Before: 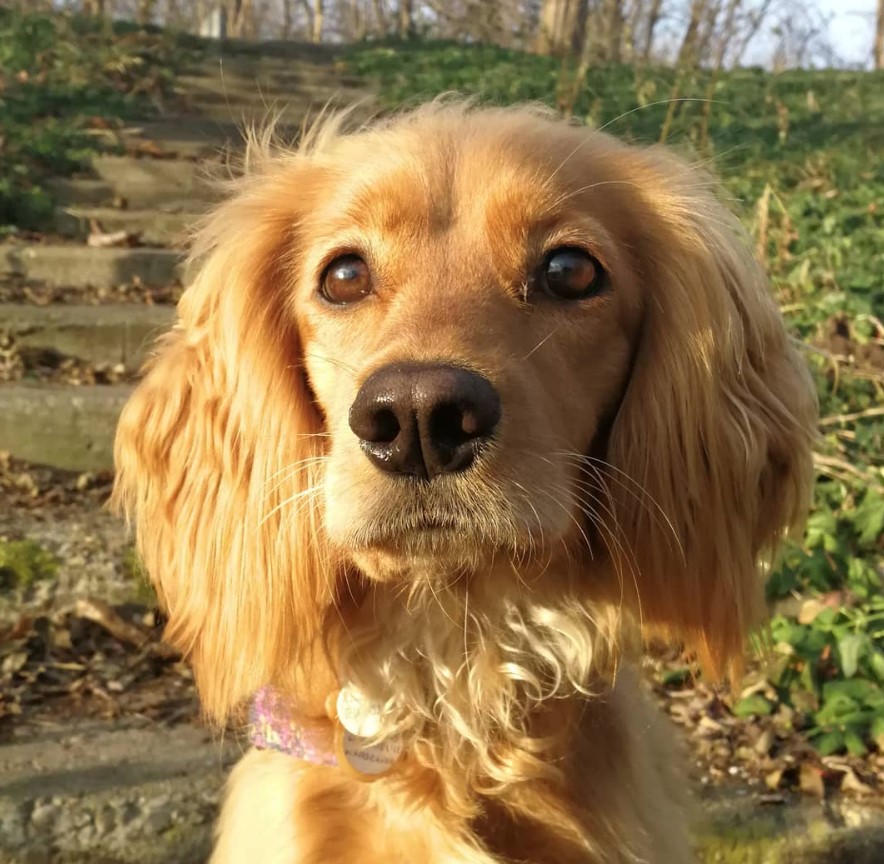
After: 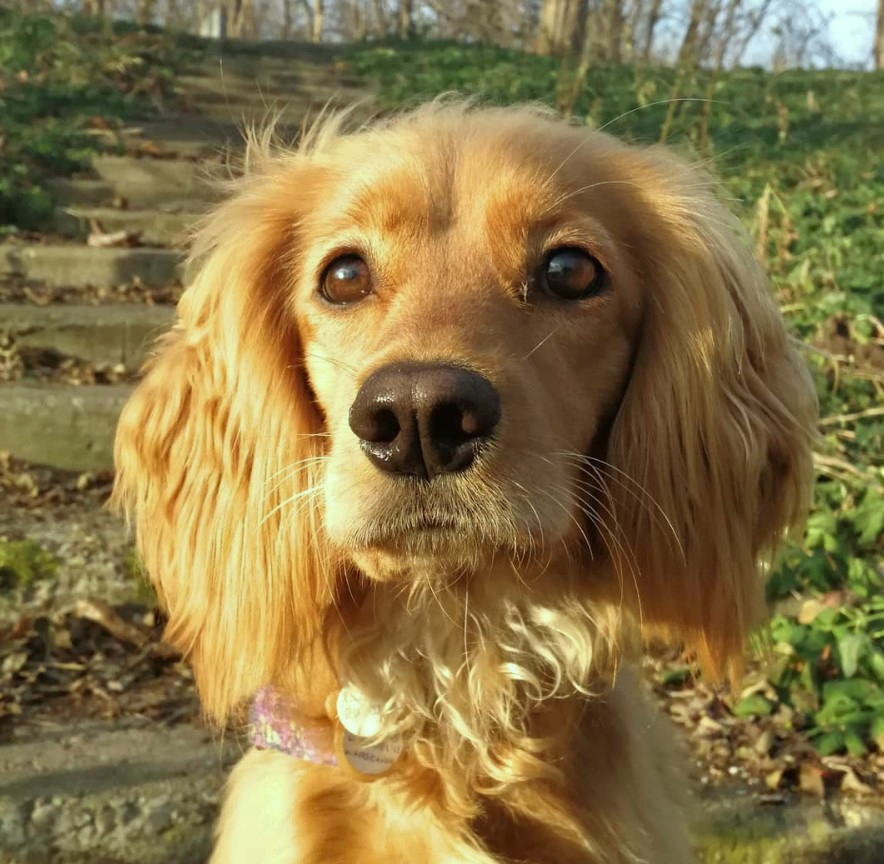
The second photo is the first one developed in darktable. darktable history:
color correction: highlights a* -6.83, highlights b* 0.476
tone equalizer: edges refinement/feathering 500, mask exposure compensation -1.57 EV, preserve details no
shadows and highlights: shadows 43.48, white point adjustment -1.28, soften with gaussian
exposure: compensate exposure bias true, compensate highlight preservation false
